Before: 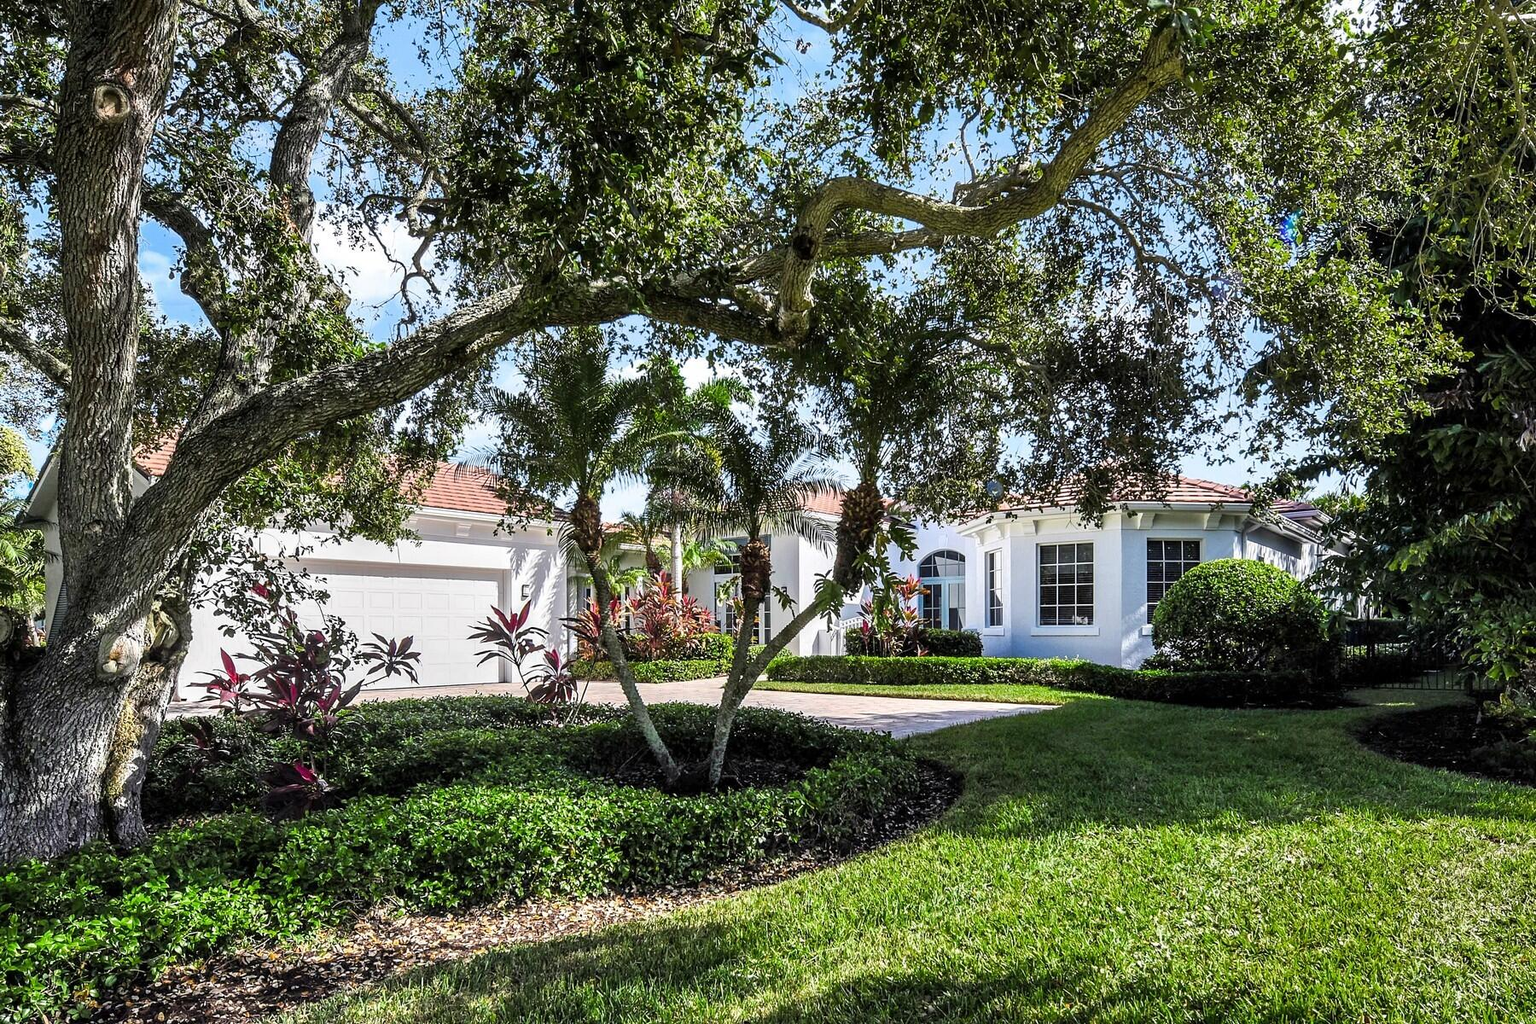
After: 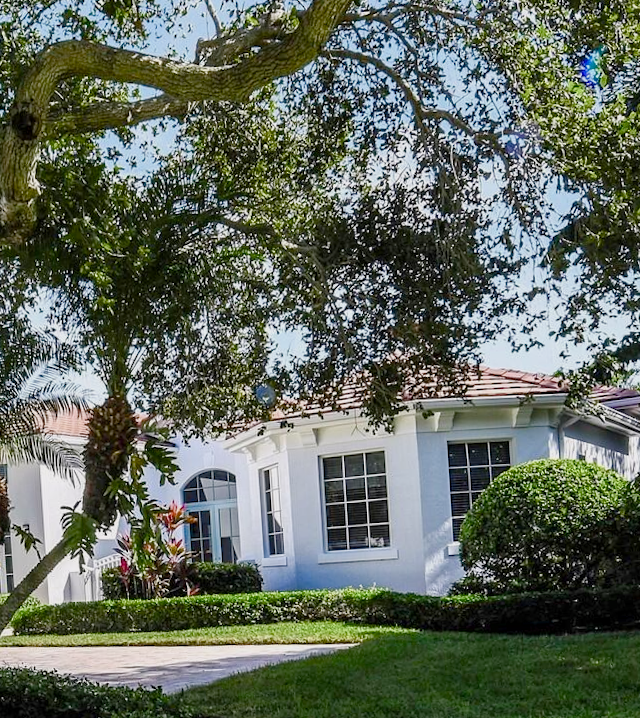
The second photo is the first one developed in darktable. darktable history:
crop and rotate: left 49.936%, top 10.094%, right 13.136%, bottom 24.256%
rotate and perspective: rotation -3.52°, crop left 0.036, crop right 0.964, crop top 0.081, crop bottom 0.919
color balance rgb: shadows lift › chroma 1%, shadows lift › hue 113°, highlights gain › chroma 0.2%, highlights gain › hue 333°, perceptual saturation grading › global saturation 20%, perceptual saturation grading › highlights -50%, perceptual saturation grading › shadows 25%, contrast -10%
